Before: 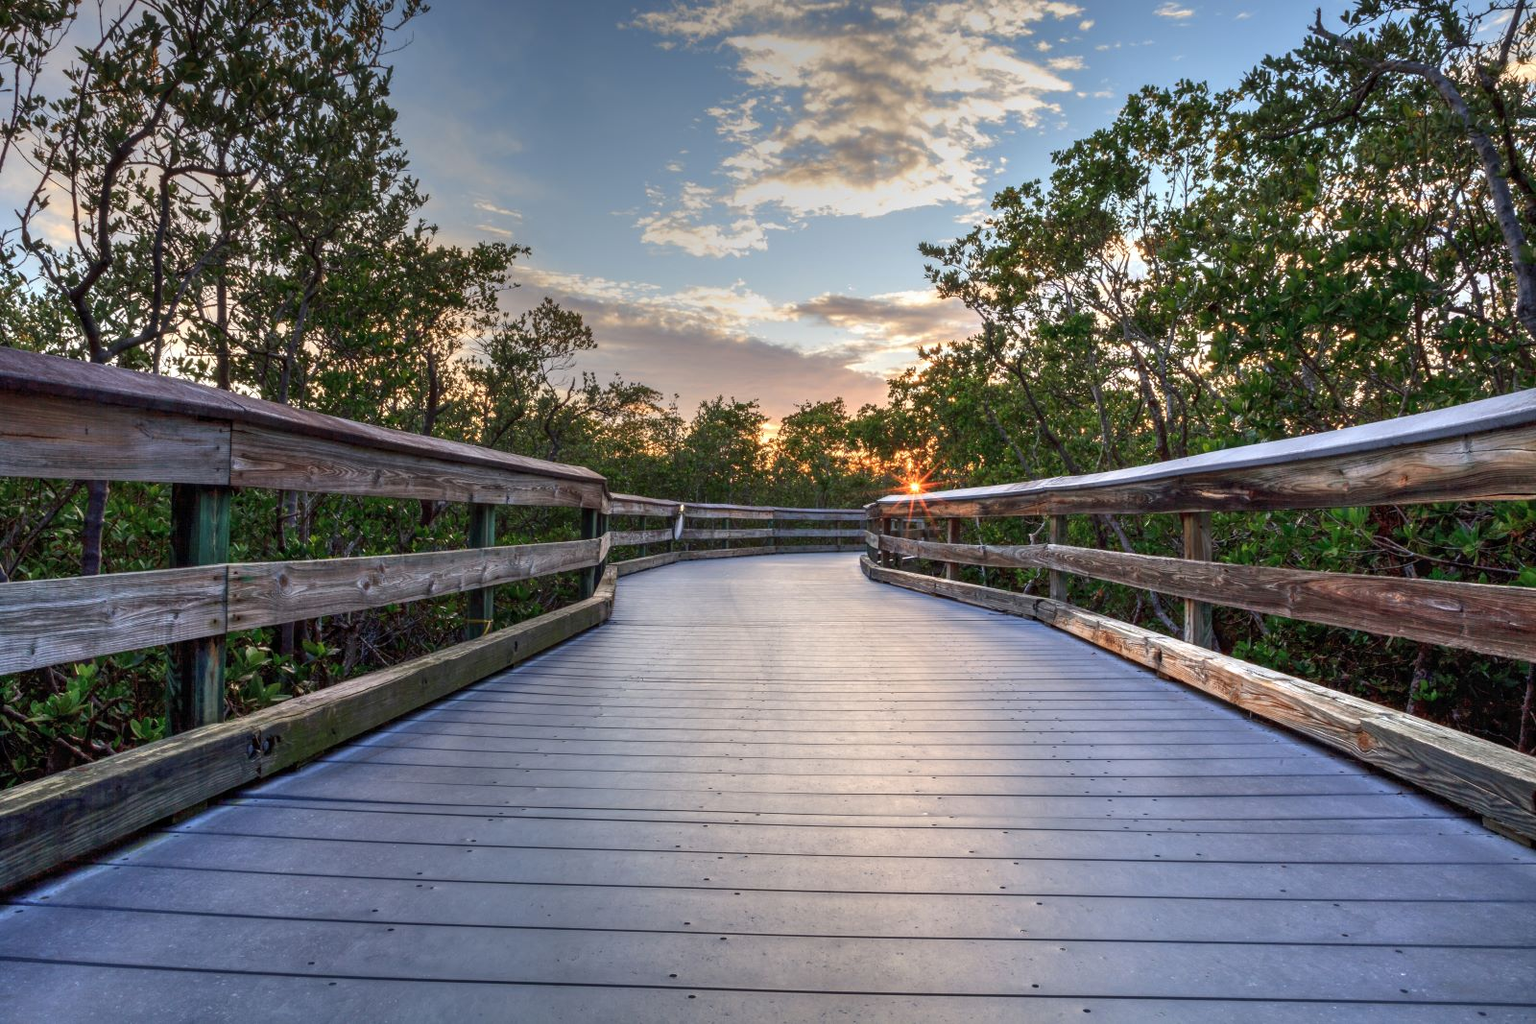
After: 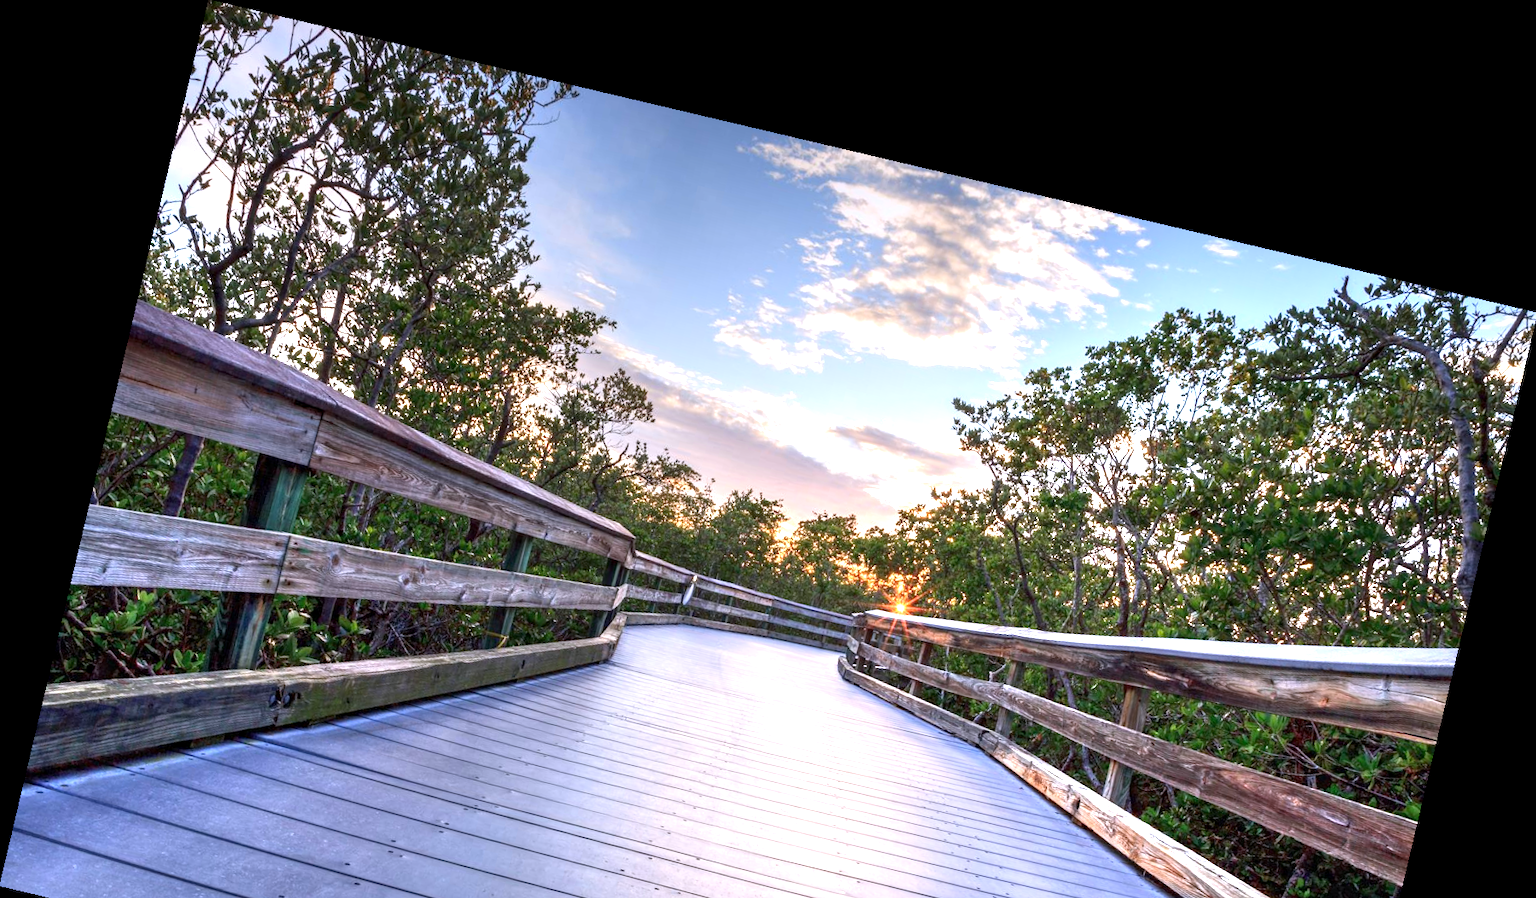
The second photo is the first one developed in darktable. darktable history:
white balance: red 1.004, blue 1.096
shadows and highlights: shadows -30, highlights 30
rotate and perspective: rotation 13.27°, automatic cropping off
crop: bottom 24.988%
exposure: black level correction 0.001, exposure 0.955 EV, compensate exposure bias true, compensate highlight preservation false
